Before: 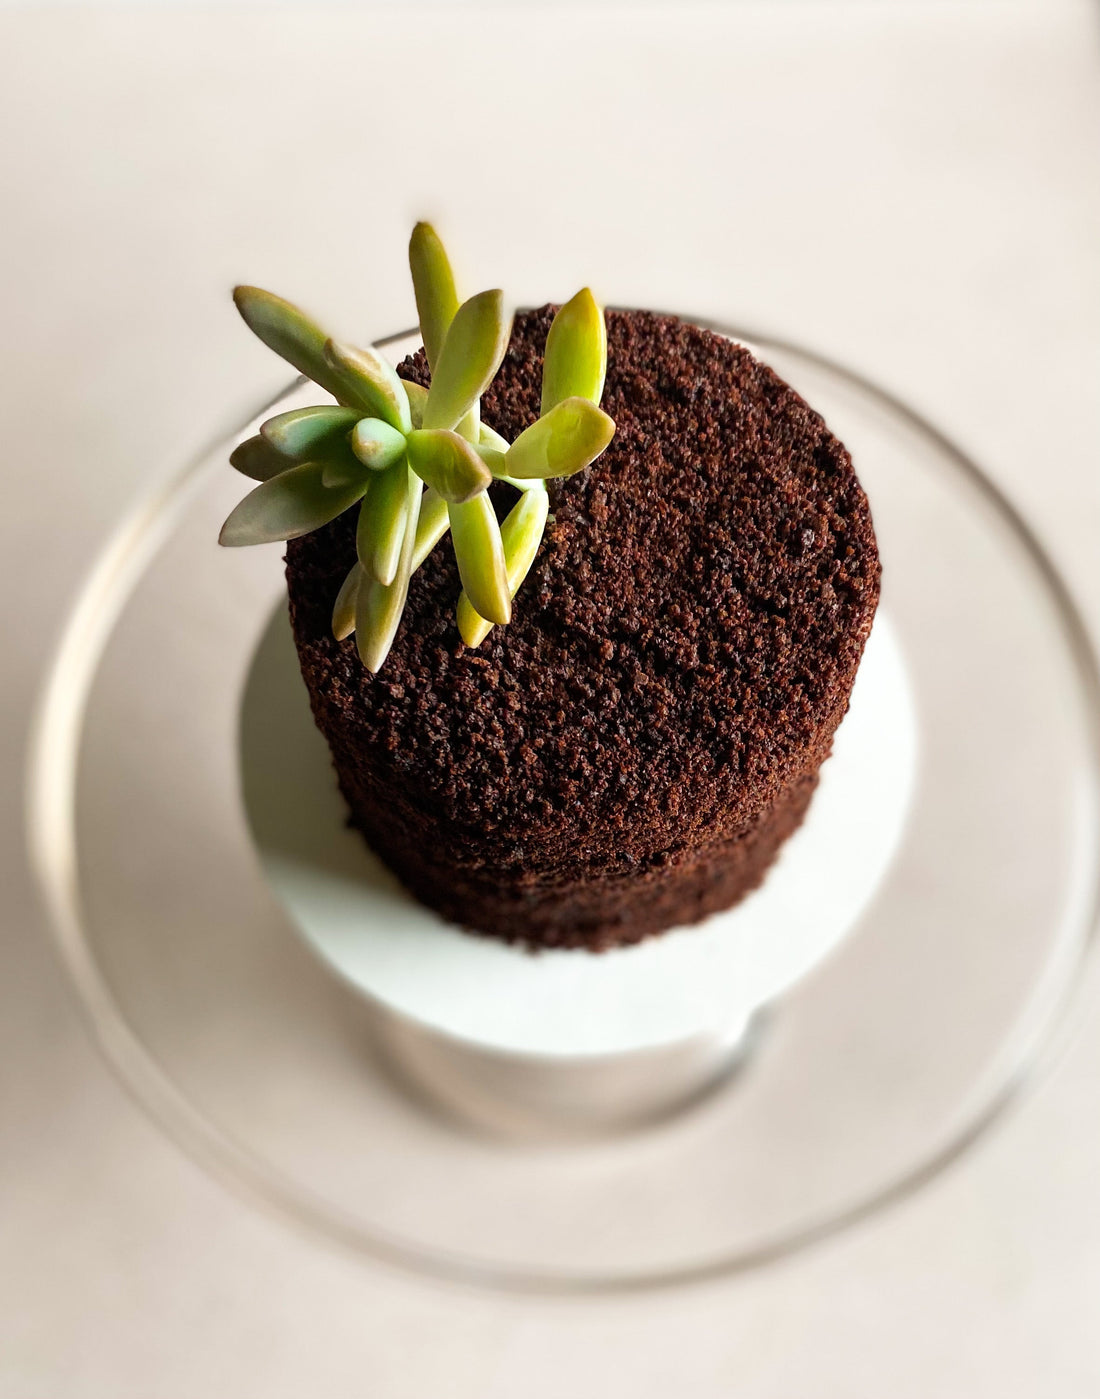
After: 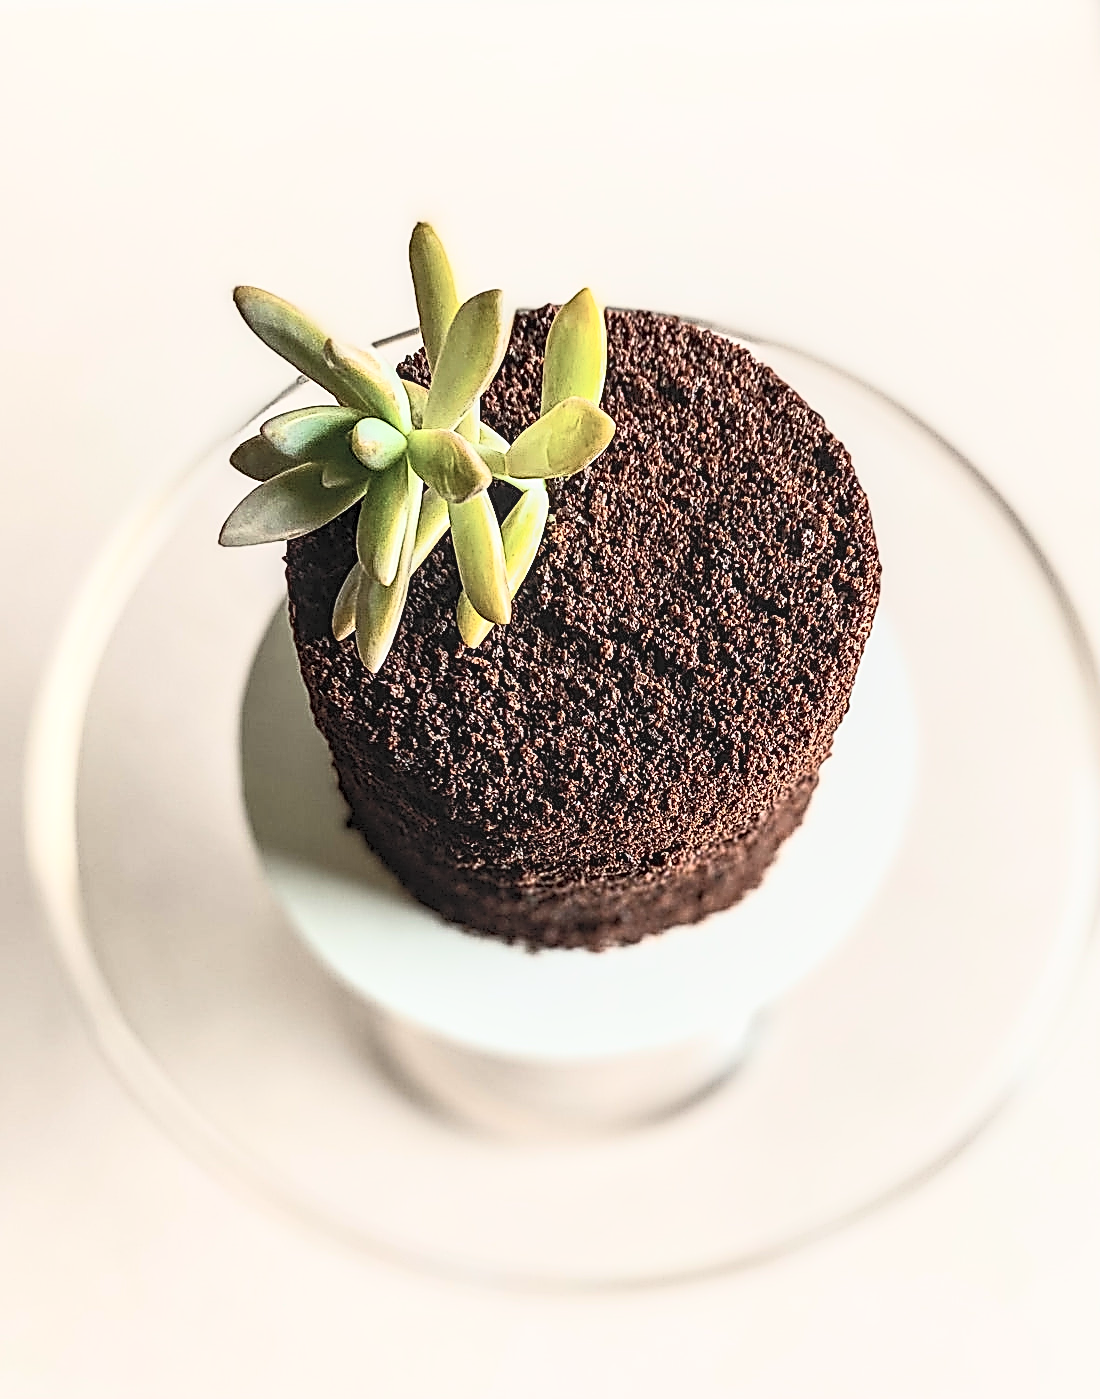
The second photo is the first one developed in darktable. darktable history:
contrast brightness saturation: contrast 0.43, brightness 0.56, saturation -0.19
sharpen: amount 2
local contrast: on, module defaults
